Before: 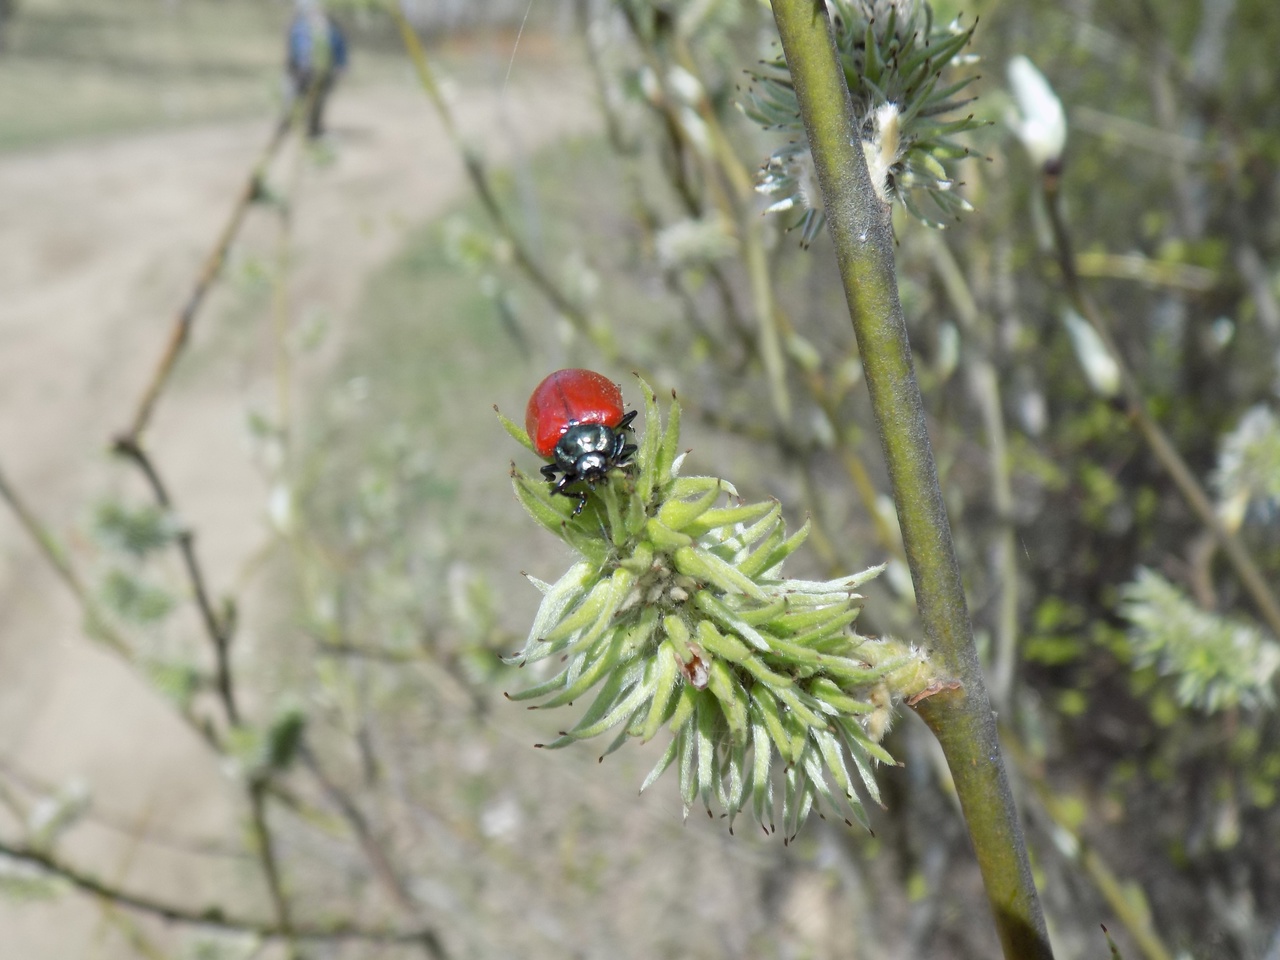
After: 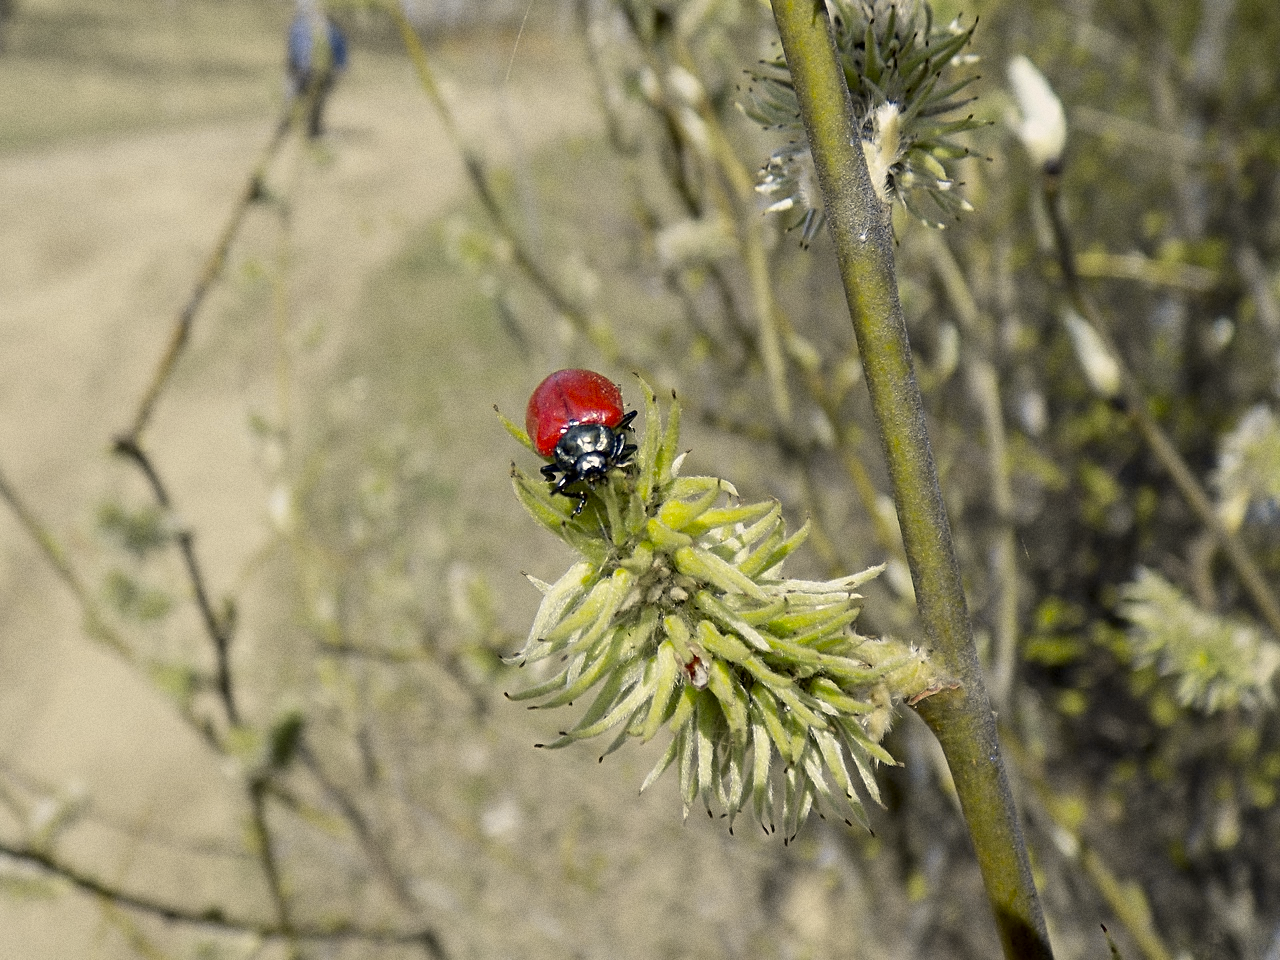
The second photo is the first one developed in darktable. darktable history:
grain: on, module defaults
color correction: highlights a* 2.72, highlights b* 22.8
sharpen: on, module defaults
contrast brightness saturation: saturation -0.1
exposure: black level correction 0.01, exposure 0.011 EV, compensate highlight preservation false
white balance: red 0.925, blue 1.046
tone curve: curves: ch0 [(0, 0) (0.087, 0.054) (0.281, 0.245) (0.532, 0.514) (0.835, 0.818) (0.994, 0.955)]; ch1 [(0, 0) (0.27, 0.195) (0.406, 0.435) (0.452, 0.474) (0.495, 0.5) (0.514, 0.508) (0.537, 0.556) (0.654, 0.689) (1, 1)]; ch2 [(0, 0) (0.269, 0.299) (0.459, 0.441) (0.498, 0.499) (0.523, 0.52) (0.551, 0.549) (0.633, 0.625) (0.659, 0.681) (0.718, 0.764) (1, 1)], color space Lab, independent channels, preserve colors none
